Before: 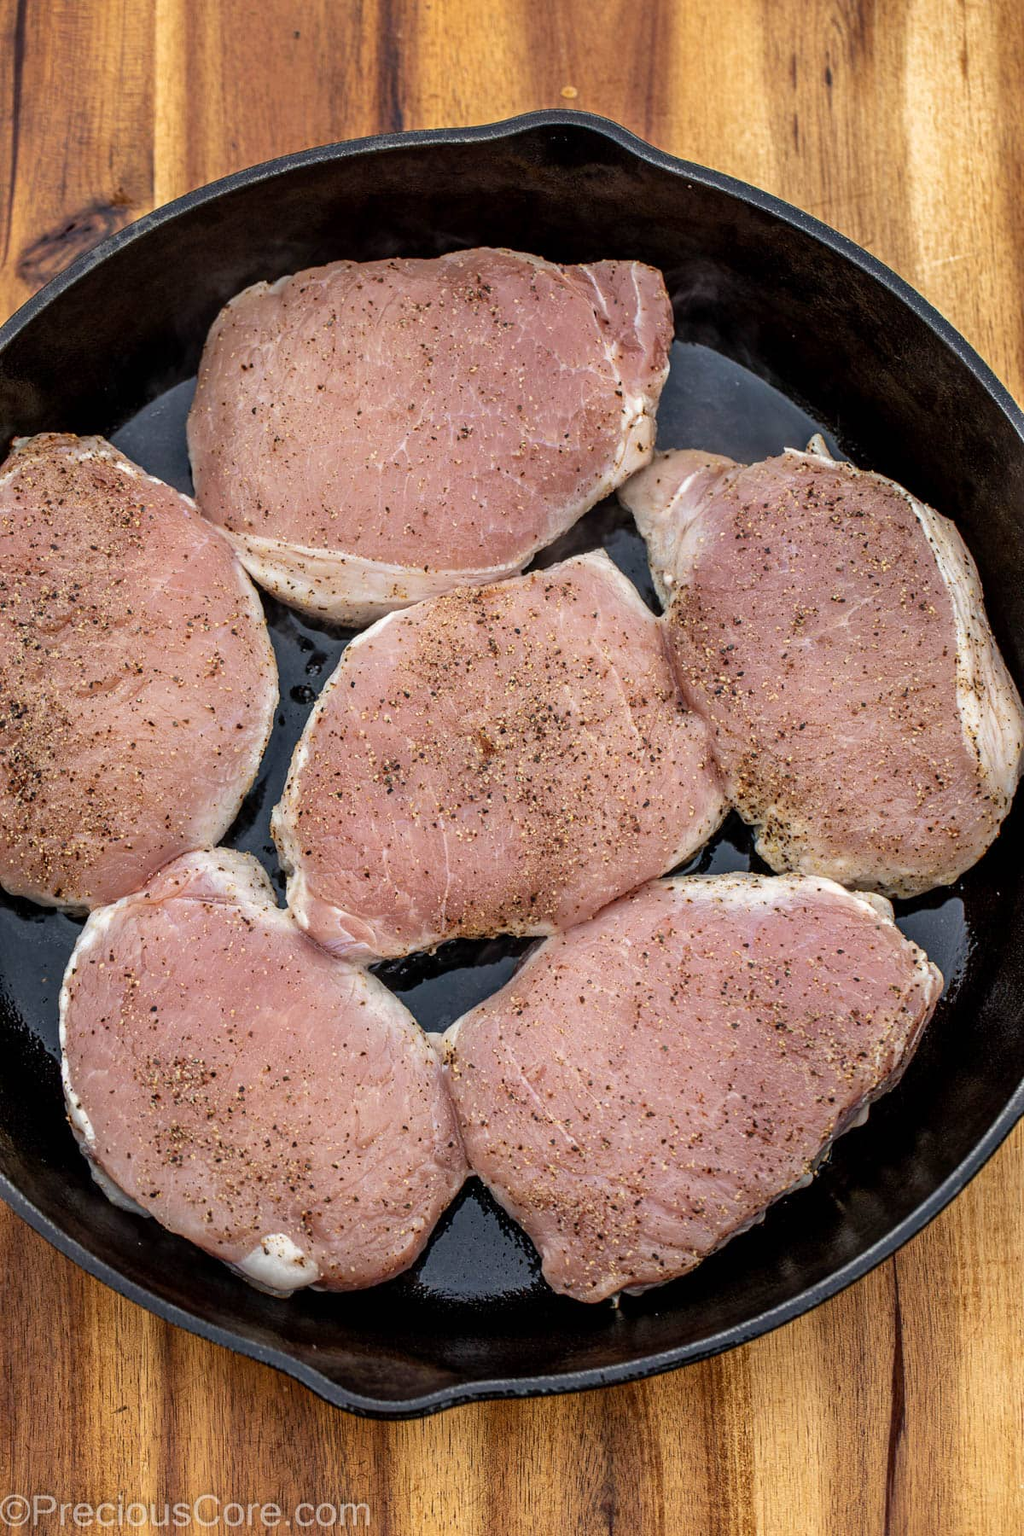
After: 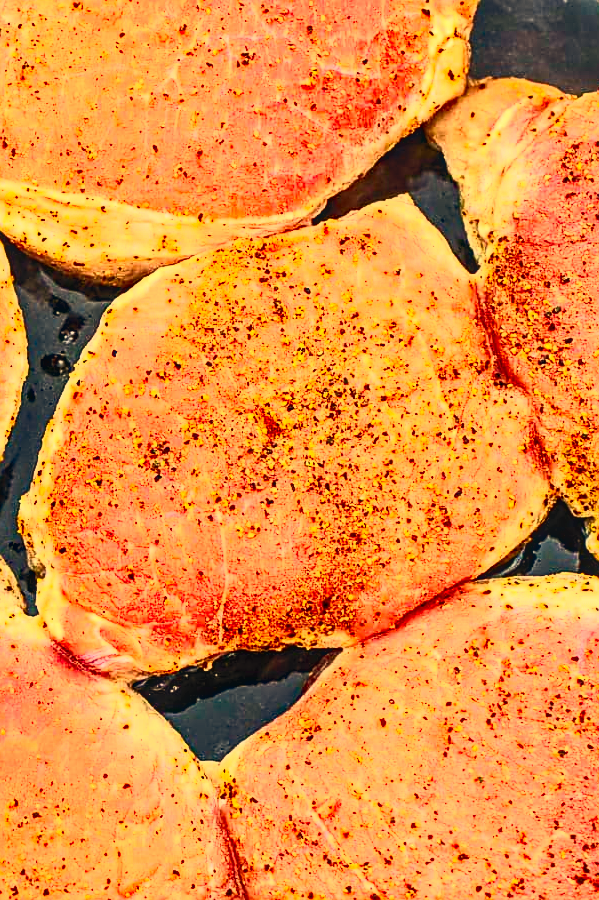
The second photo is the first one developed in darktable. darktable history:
crop: left 25%, top 25%, right 25%, bottom 25%
color correction: saturation 2.15
contrast brightness saturation: contrast 0.62, brightness 0.34, saturation 0.14
white balance: red 1.123, blue 0.83
haze removal: compatibility mode true, adaptive false
sharpen: on, module defaults
local contrast: on, module defaults
rotate and perspective: automatic cropping off
